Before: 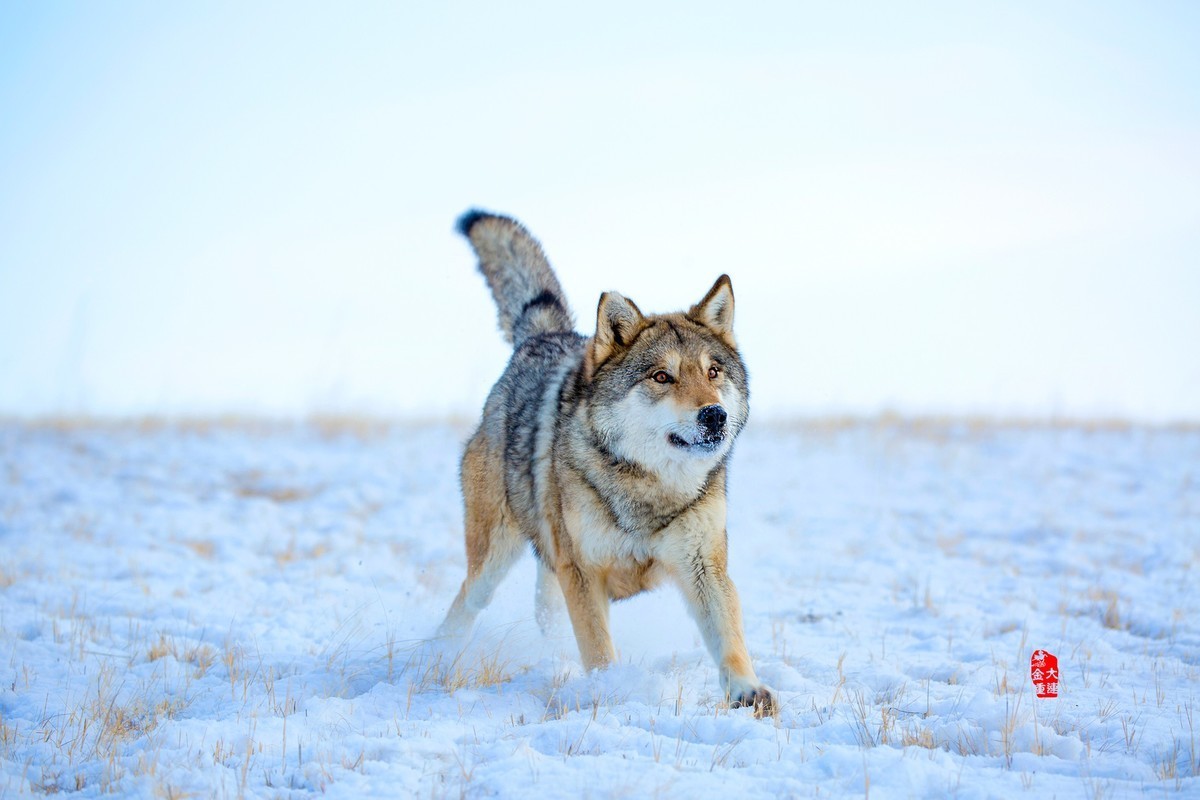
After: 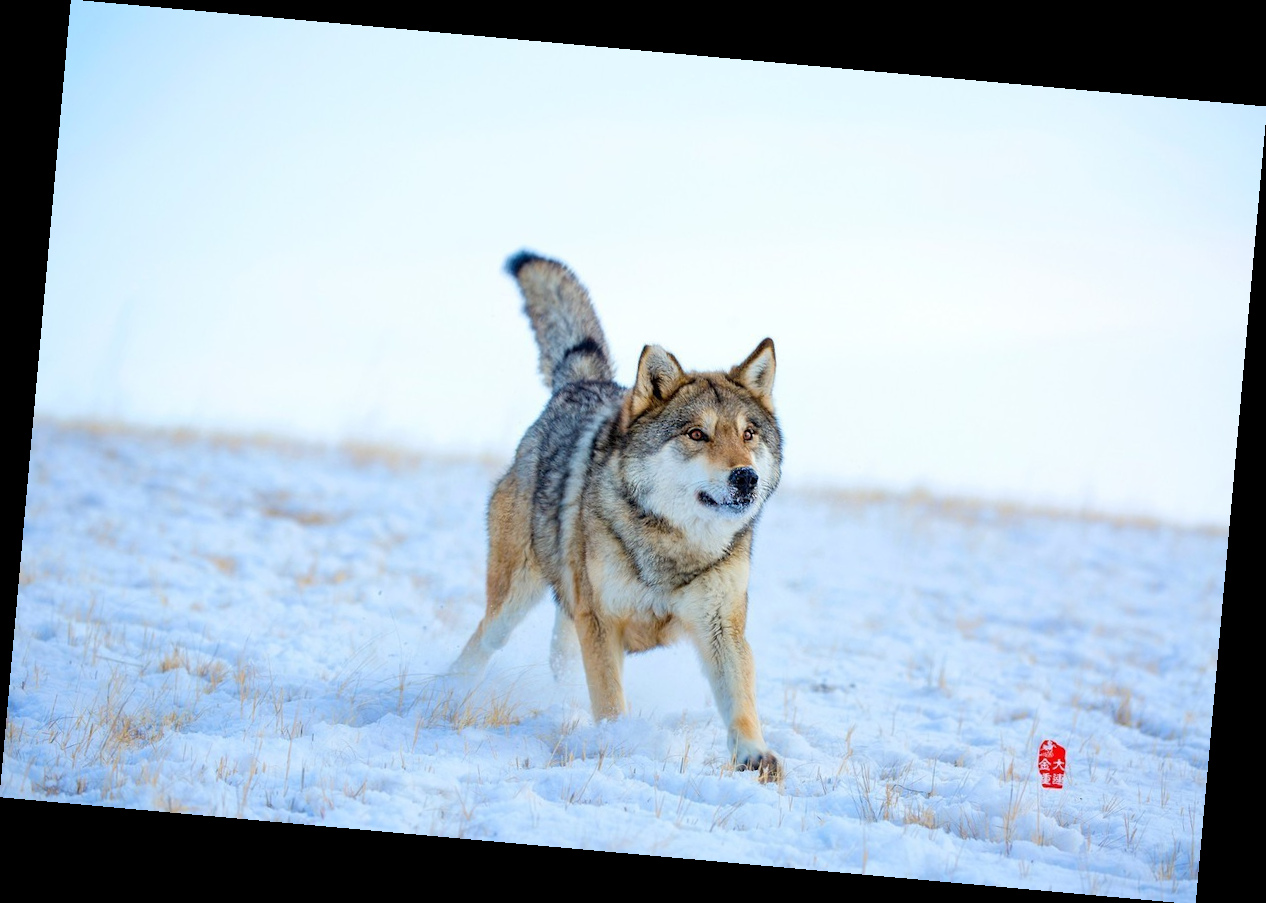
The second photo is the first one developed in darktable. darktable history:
rotate and perspective: rotation 5.12°, automatic cropping off
tone equalizer: on, module defaults
